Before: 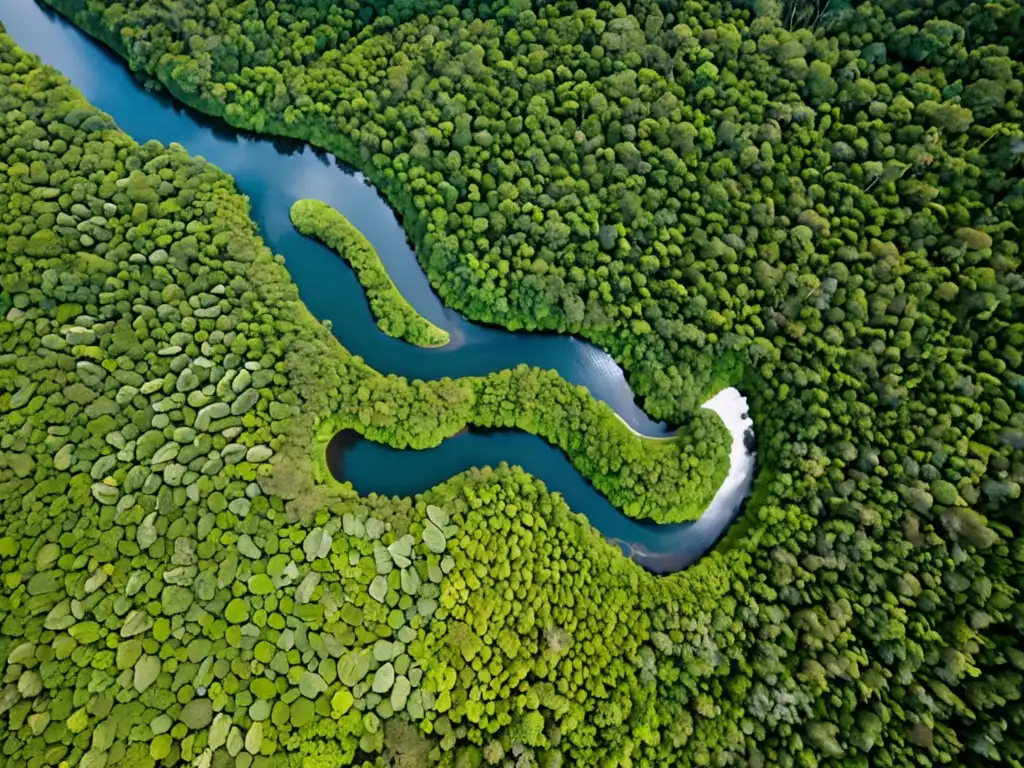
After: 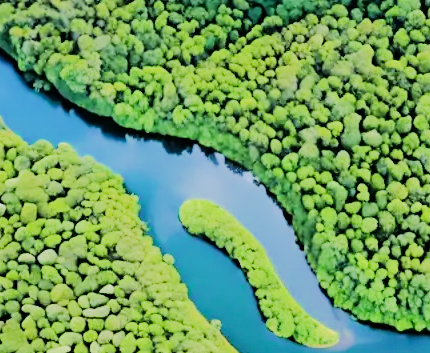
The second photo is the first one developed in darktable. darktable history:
exposure: exposure 0.566 EV, compensate highlight preservation false
filmic rgb: black relative exposure -7.65 EV, white relative exposure 4.56 EV, hardness 3.61, contrast 1.059, iterations of high-quality reconstruction 0
tone equalizer: -7 EV 0.151 EV, -6 EV 0.634 EV, -5 EV 1.11 EV, -4 EV 1.33 EV, -3 EV 1.15 EV, -2 EV 0.6 EV, -1 EV 0.15 EV, edges refinement/feathering 500, mask exposure compensation -1.57 EV, preserve details no
crop and rotate: left 10.9%, top 0.1%, right 47.033%, bottom 53.926%
